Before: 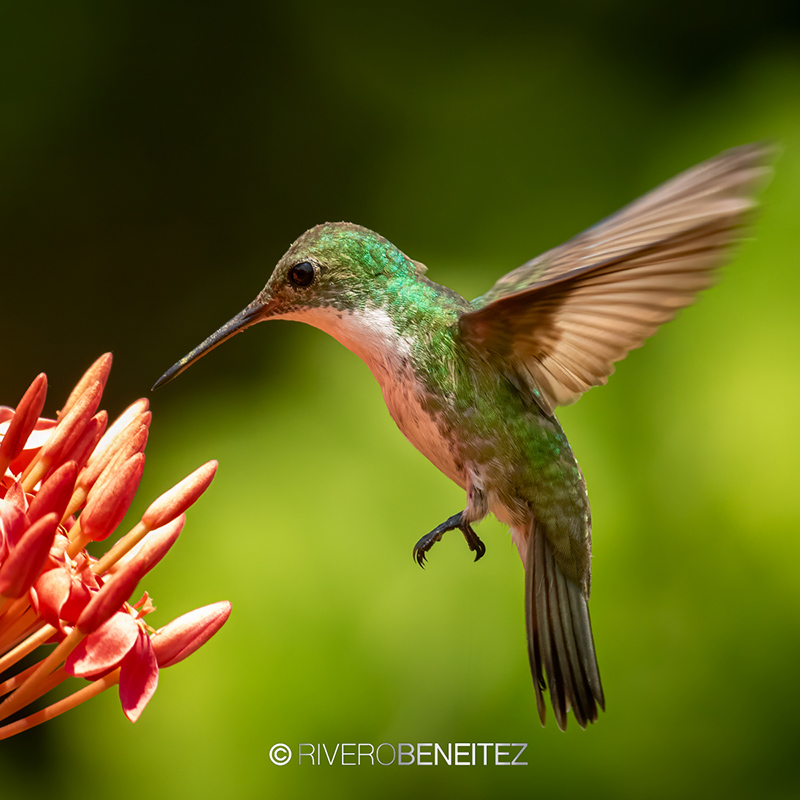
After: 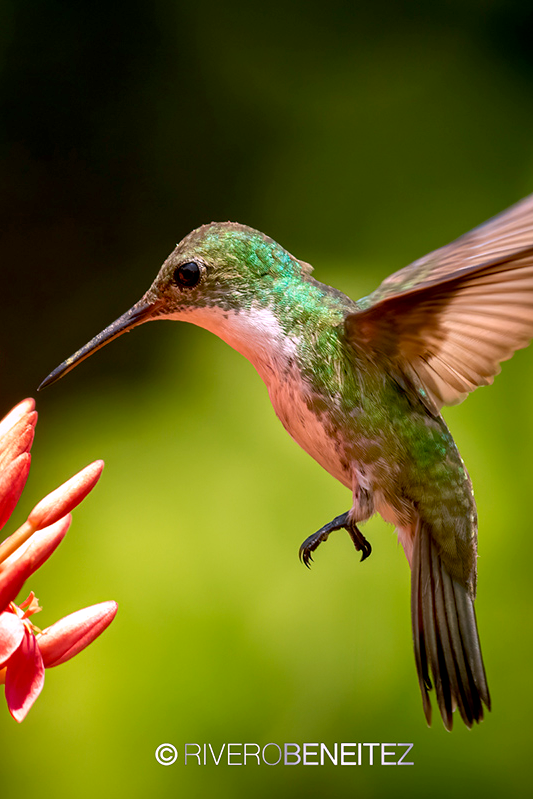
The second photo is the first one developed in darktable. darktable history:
white balance: red 1.066, blue 1.119
crop and rotate: left 14.292%, right 19.041%
exposure: black level correction 0.007, exposure 0.093 EV, compensate highlight preservation false
